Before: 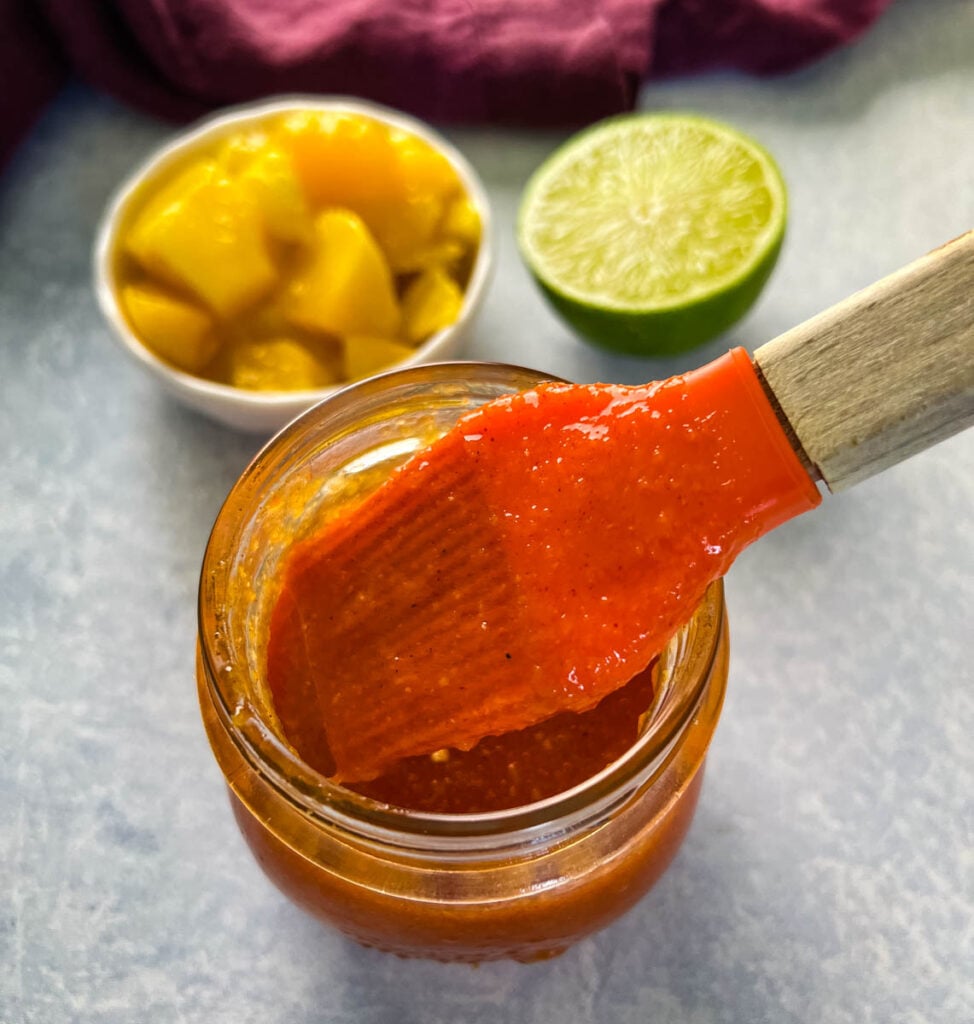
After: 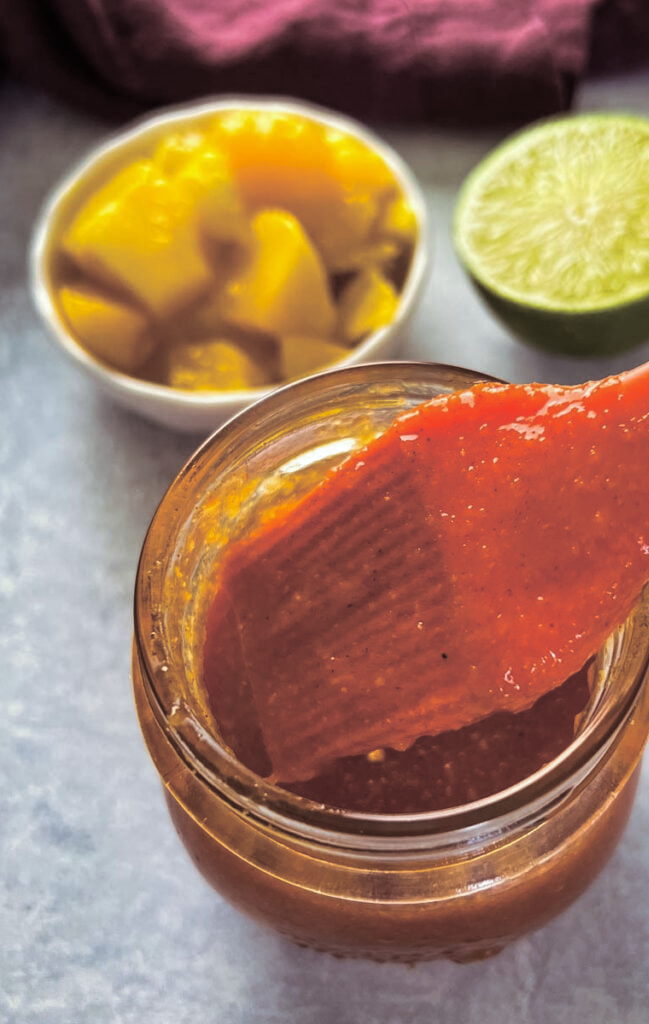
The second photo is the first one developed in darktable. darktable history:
split-toning: shadows › saturation 0.2
white balance: red 0.976, blue 1.04
crop and rotate: left 6.617%, right 26.717%
